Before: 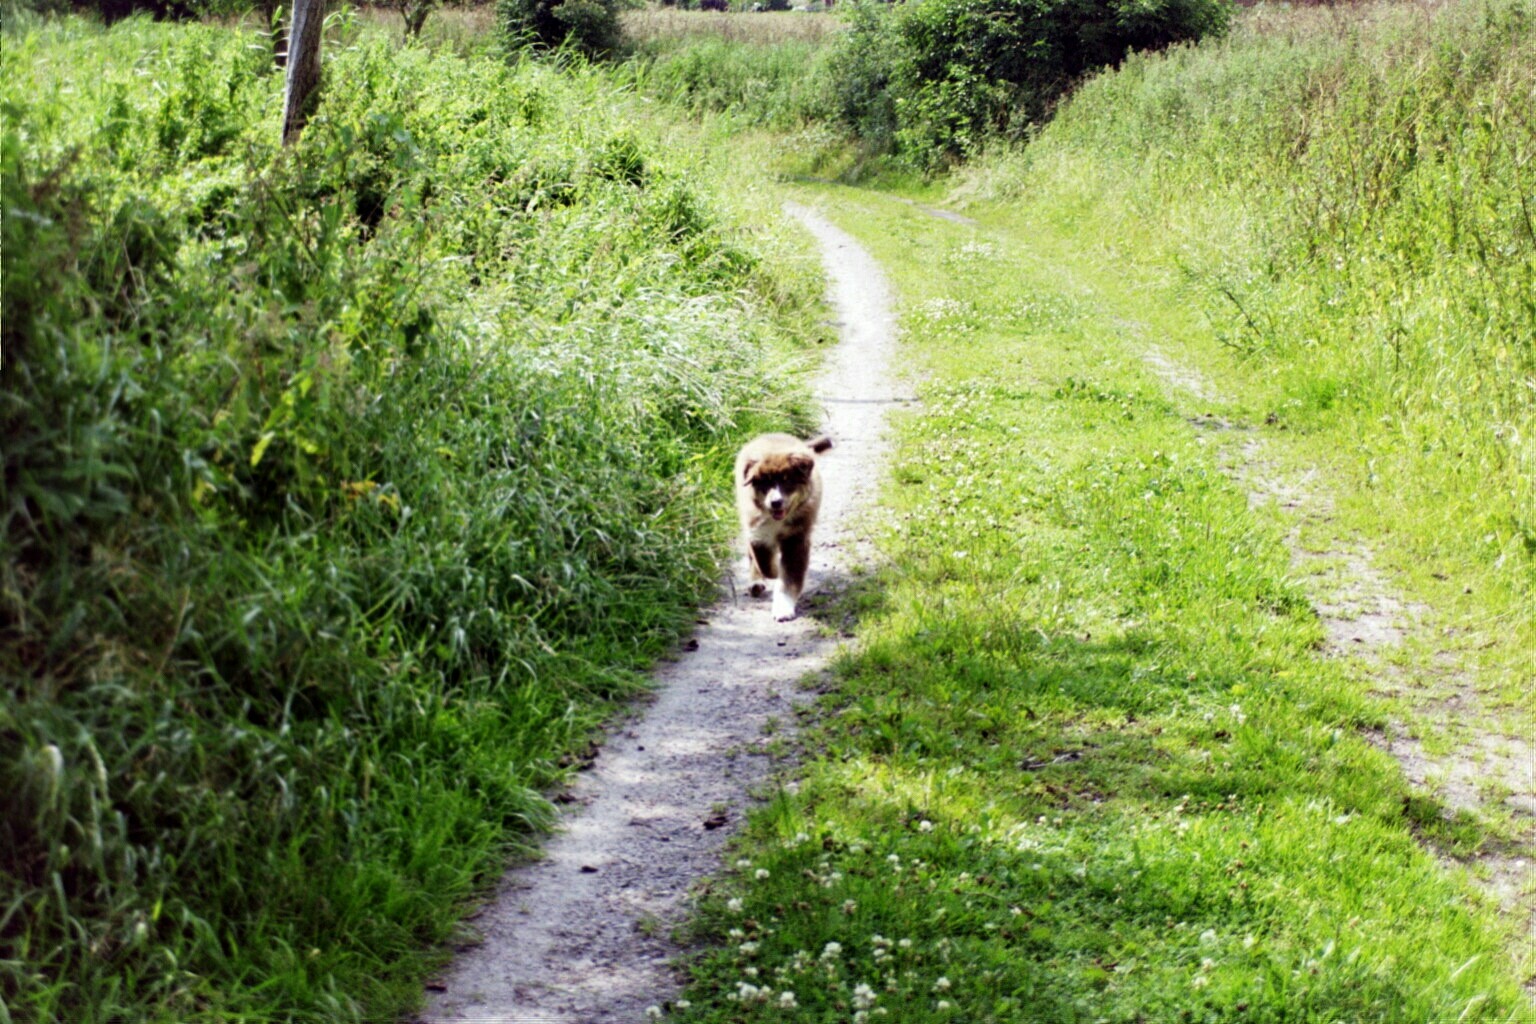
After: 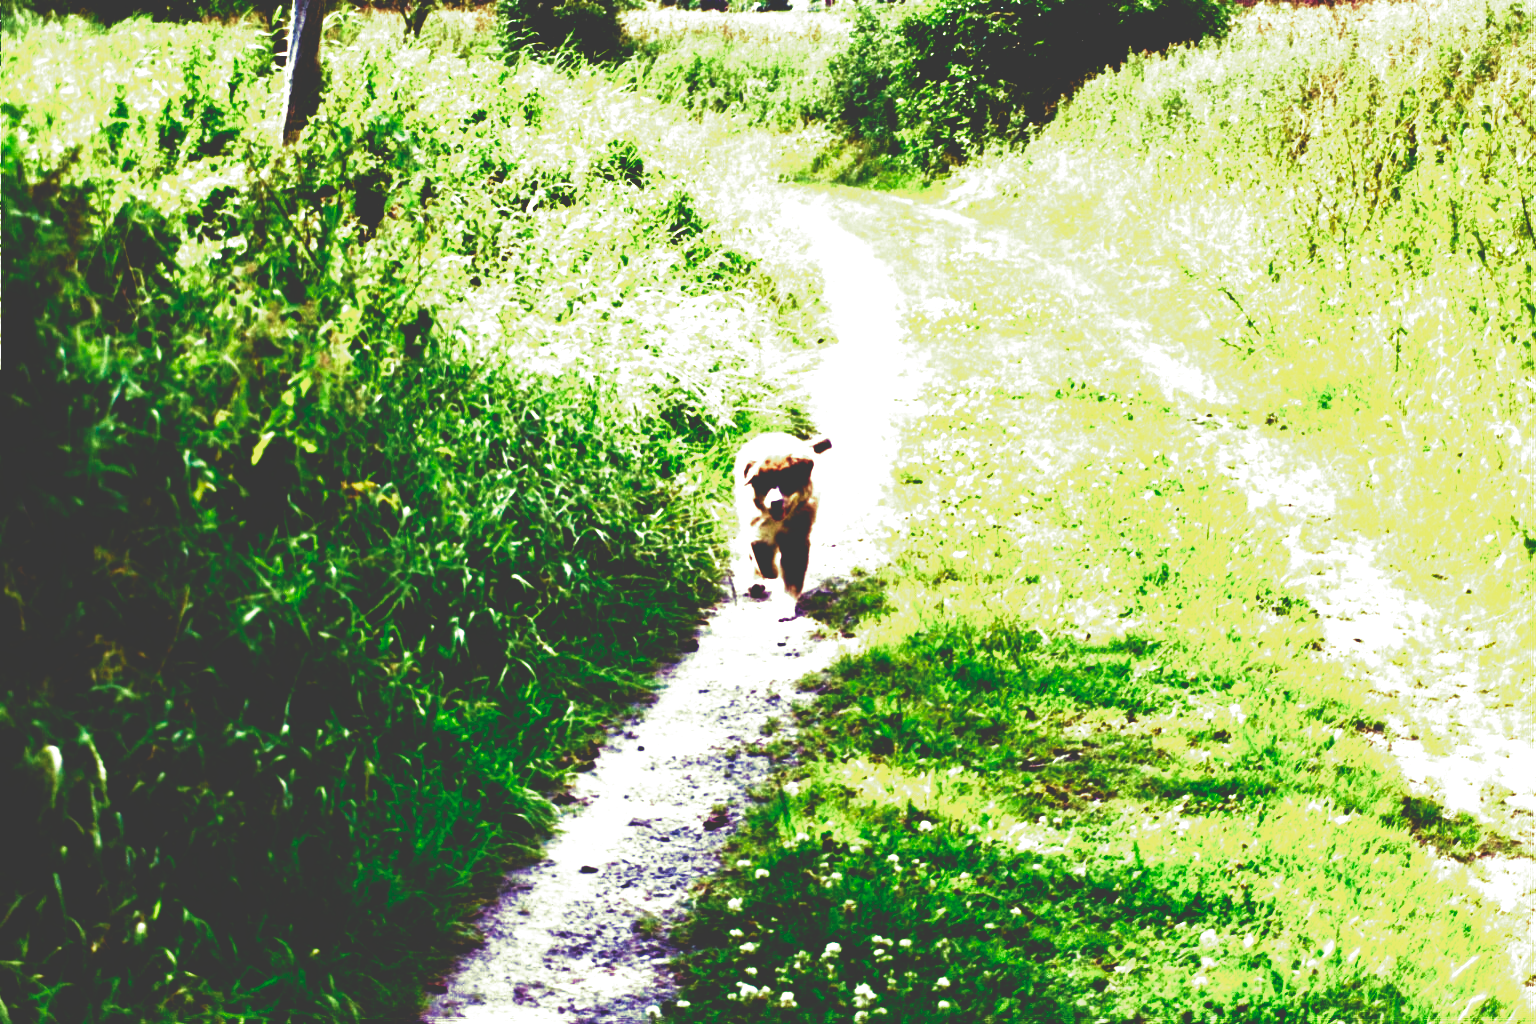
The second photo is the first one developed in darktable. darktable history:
base curve: curves: ch0 [(0, 0.036) (0.083, 0.04) (0.804, 1)], preserve colors none
exposure: exposure 0.74 EV, compensate highlight preservation false
split-toning: shadows › hue 290.82°, shadows › saturation 0.34, highlights › saturation 0.38, balance 0, compress 50%
velvia: strength 75%
color balance rgb: linear chroma grading › global chroma 10%, global vibrance 10%, contrast 15%, saturation formula JzAzBz (2021)
